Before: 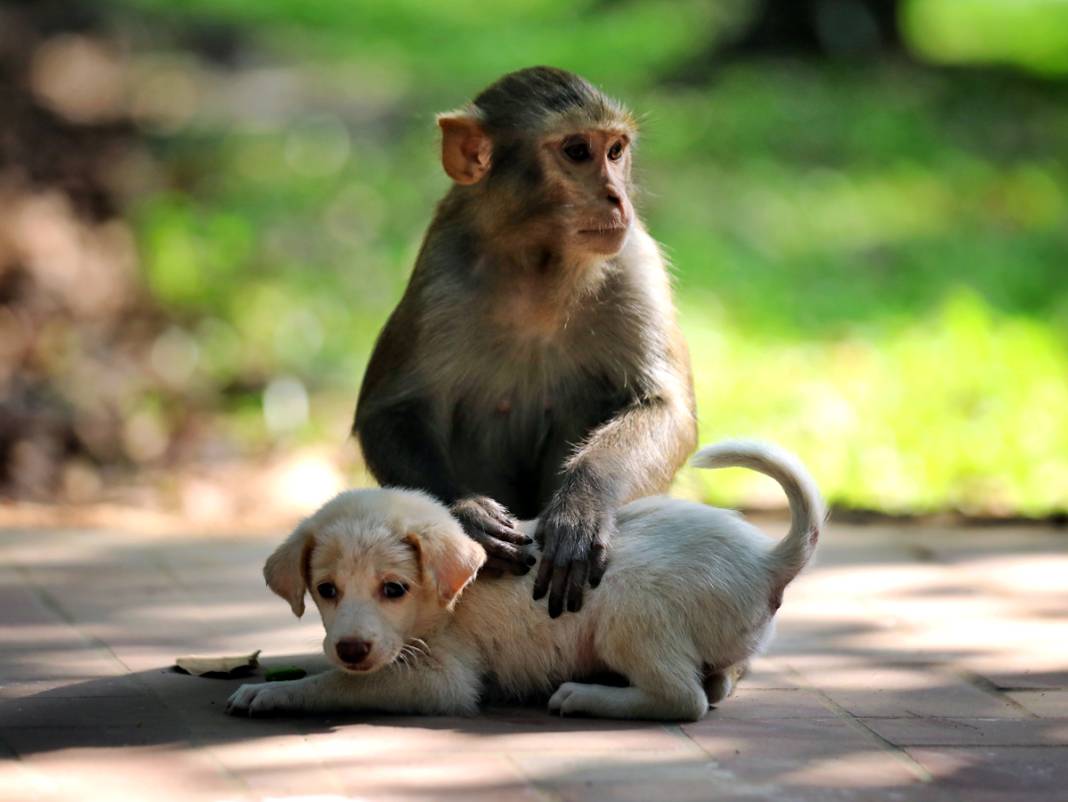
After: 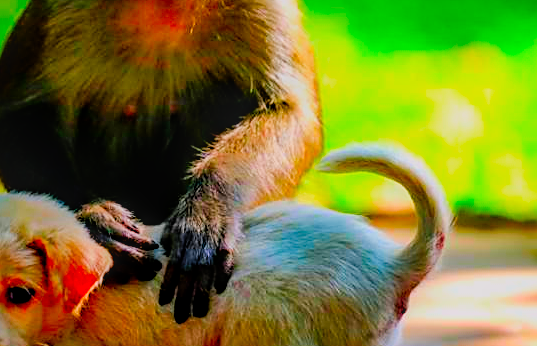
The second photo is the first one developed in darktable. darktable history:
sharpen: on, module defaults
local contrast: highlights 2%, shadows 7%, detail 134%
shadows and highlights: on, module defaults
filmic rgb: black relative exposure -5.14 EV, white relative exposure 3.96 EV, hardness 2.89, contrast 1.41, highlights saturation mix -19.38%
crop: left 35.109%, top 36.827%, right 14.529%, bottom 20.012%
color correction: highlights b* -0.055, saturation 2.96
exposure: black level correction -0.004, exposure 0.056 EV, compensate highlight preservation false
color balance rgb: highlights gain › chroma 0.237%, highlights gain › hue 331.84°, perceptual saturation grading › global saturation 20%, perceptual saturation grading › highlights -25.767%, perceptual saturation grading › shadows 49.222%, global vibrance 24.498%
